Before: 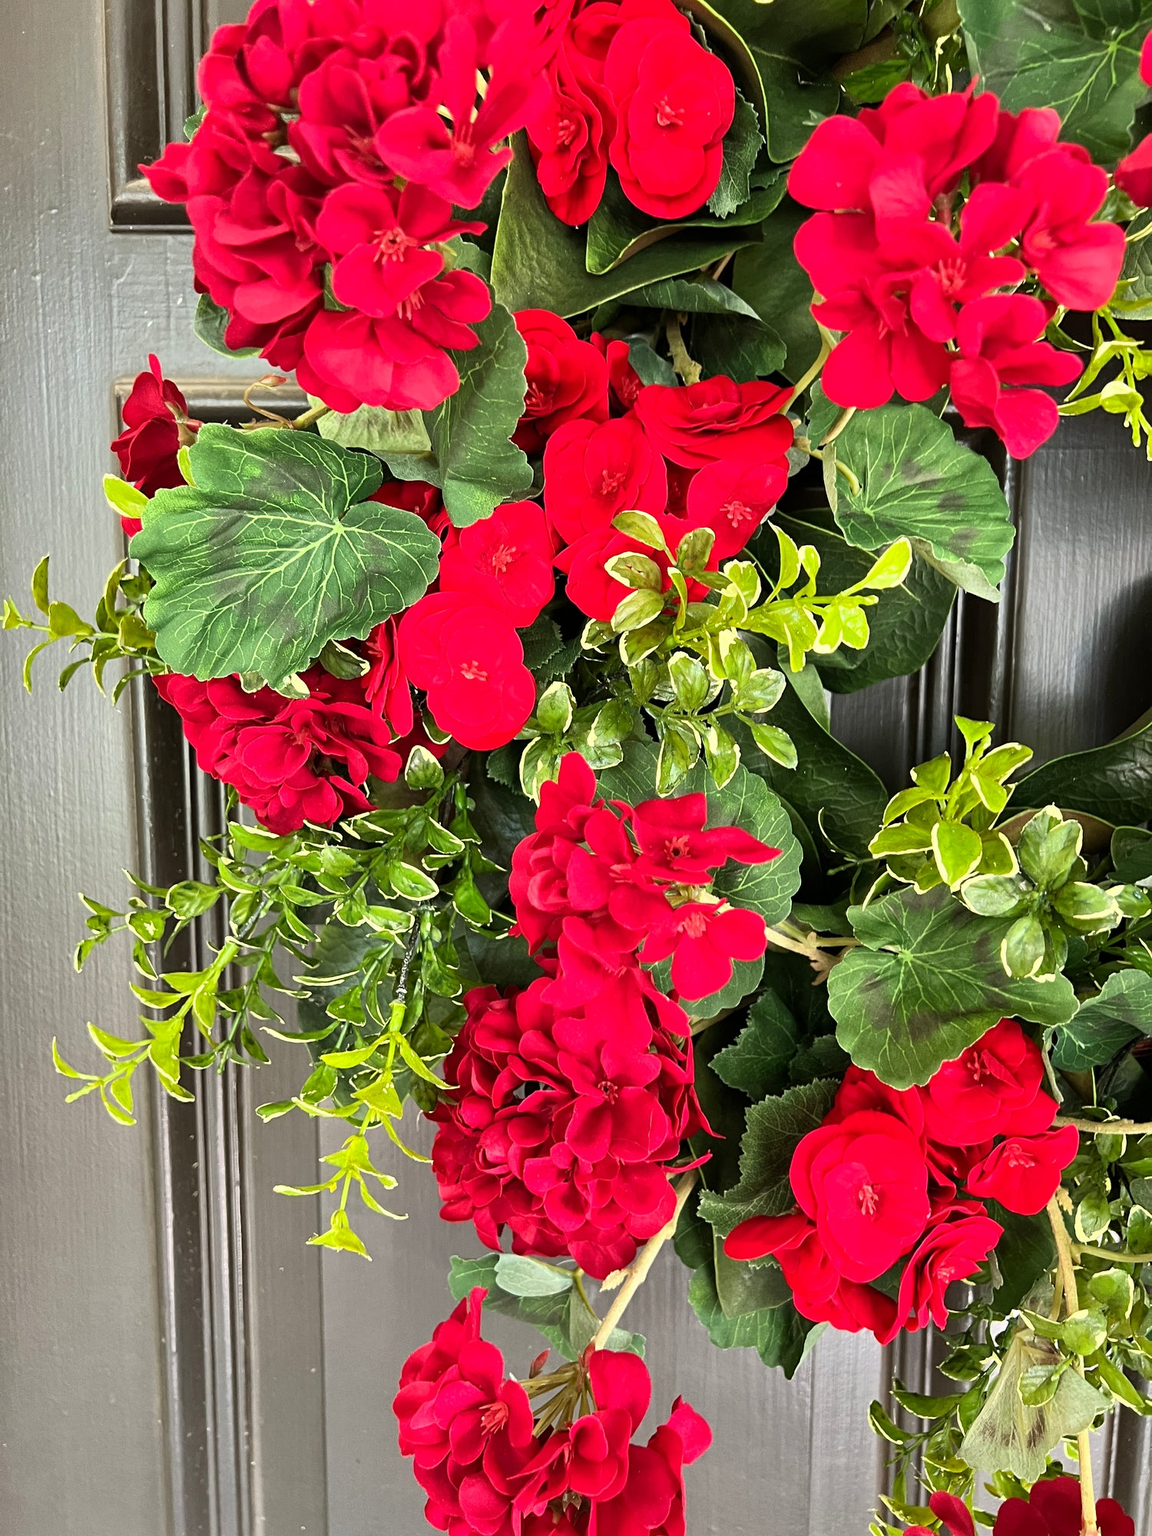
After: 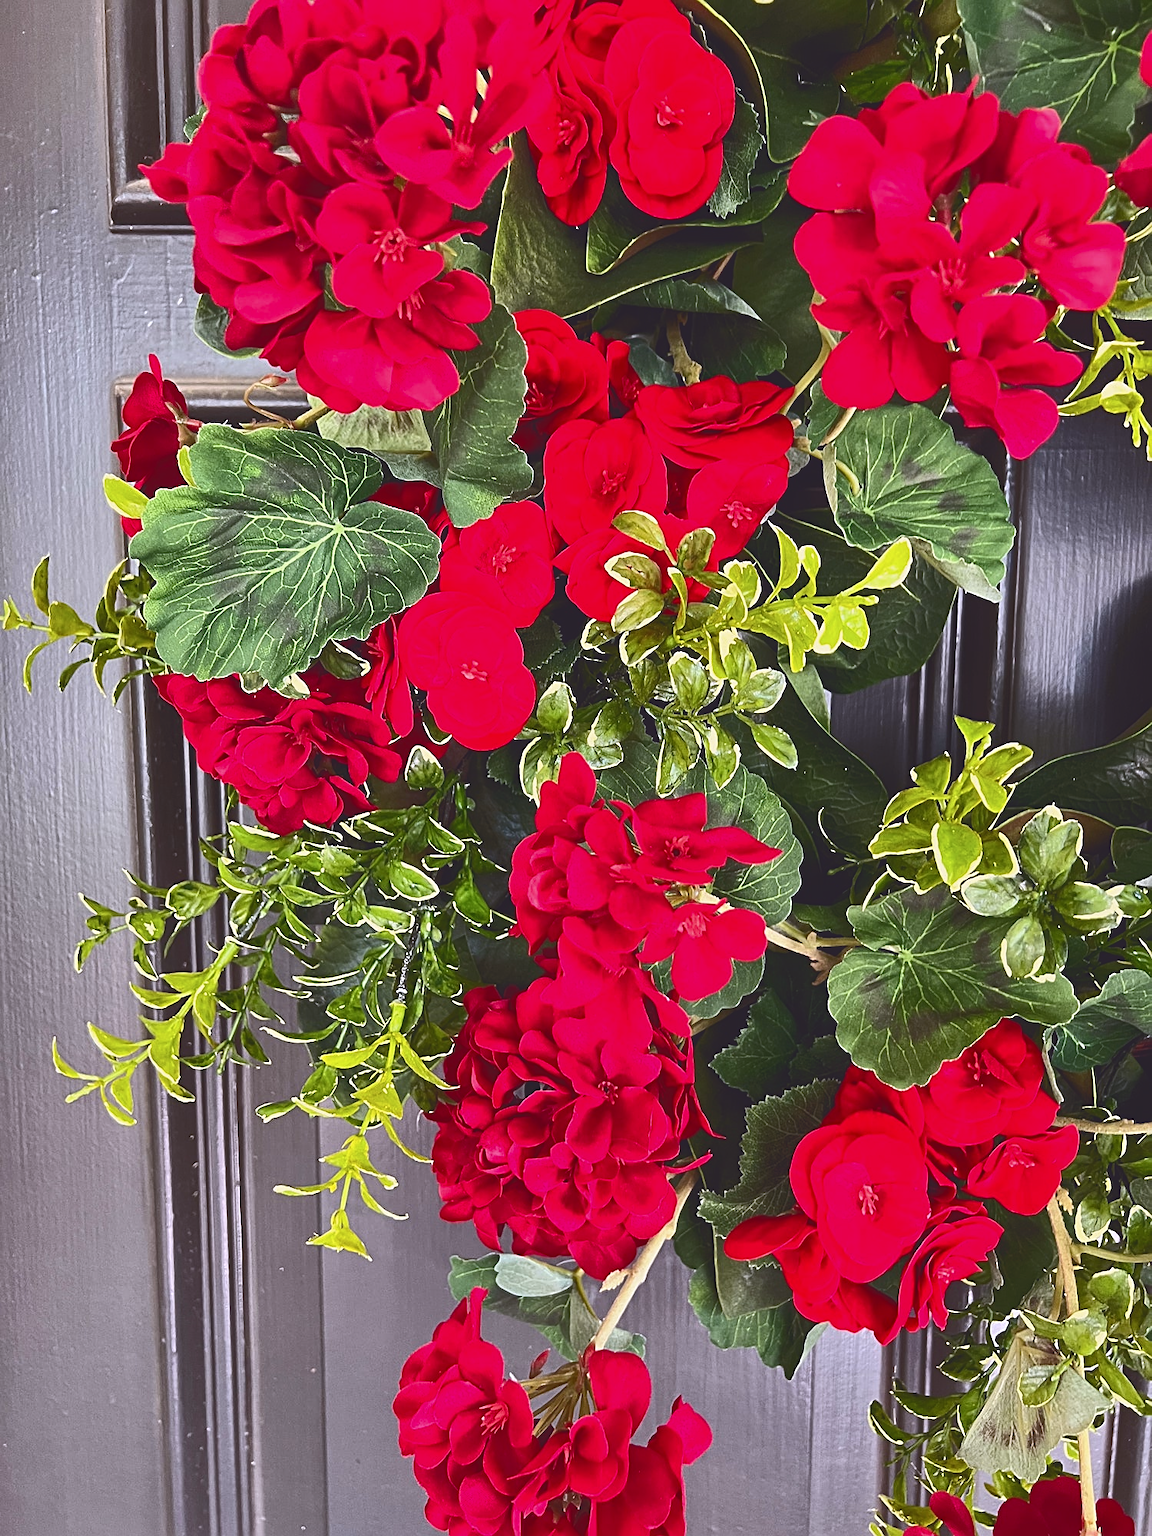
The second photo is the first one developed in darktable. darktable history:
sharpen: on, module defaults
color calibration: gray › normalize channels true, illuminant as shot in camera, x 0.358, y 0.373, temperature 4628.91 K, gamut compression 0.023
tone curve: curves: ch0 [(0, 0.142) (0.384, 0.314) (0.752, 0.711) (0.991, 0.95)]; ch1 [(0.006, 0.129) (0.346, 0.384) (1, 1)]; ch2 [(0.003, 0.057) (0.261, 0.248) (1, 1)], color space Lab, independent channels, preserve colors none
